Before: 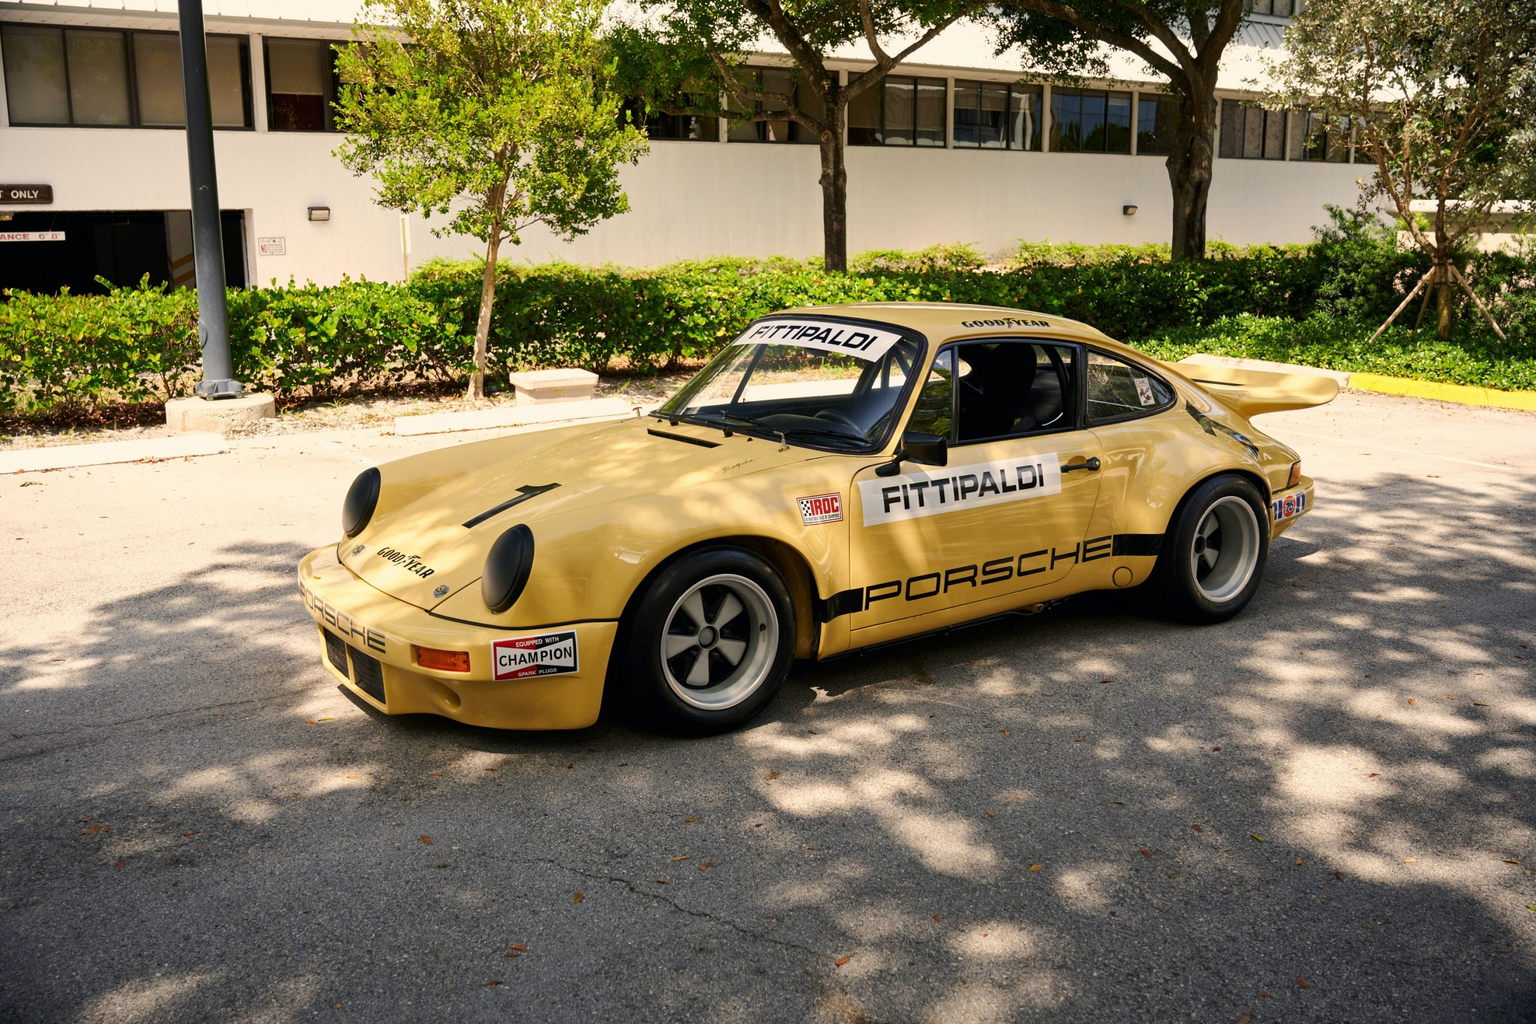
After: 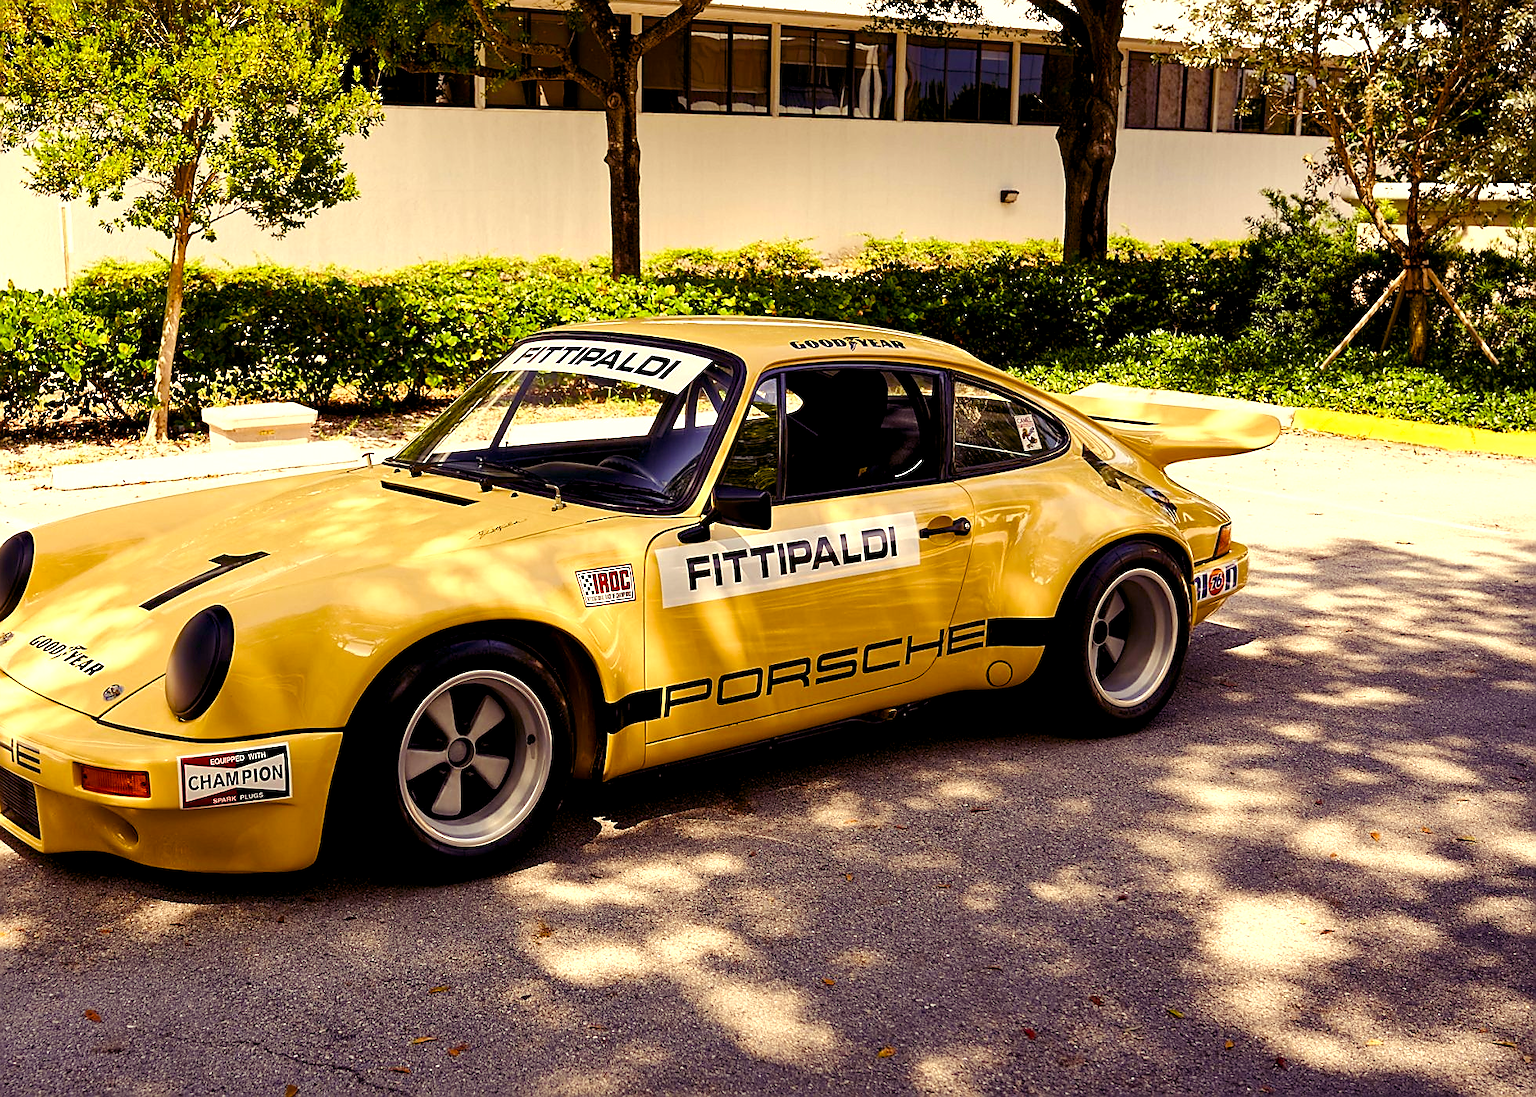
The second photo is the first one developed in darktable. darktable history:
color balance rgb: shadows lift › luminance -21.66%, shadows lift › chroma 8.98%, shadows lift › hue 283.37°, power › chroma 1.55%, power › hue 25.59°, highlights gain › luminance 6.08%, highlights gain › chroma 2.55%, highlights gain › hue 90°, global offset › luminance -0.87%, perceptual saturation grading › global saturation 27.49%, perceptual saturation grading › highlights -28.39%, perceptual saturation grading › mid-tones 15.22%, perceptual saturation grading › shadows 33.98%, perceptual brilliance grading › highlights 10%, perceptual brilliance grading › mid-tones 5%
crop: left 23.095%, top 5.827%, bottom 11.854%
sharpen: radius 1.4, amount 1.25, threshold 0.7
exposure: black level correction 0, compensate exposure bias true, compensate highlight preservation false
